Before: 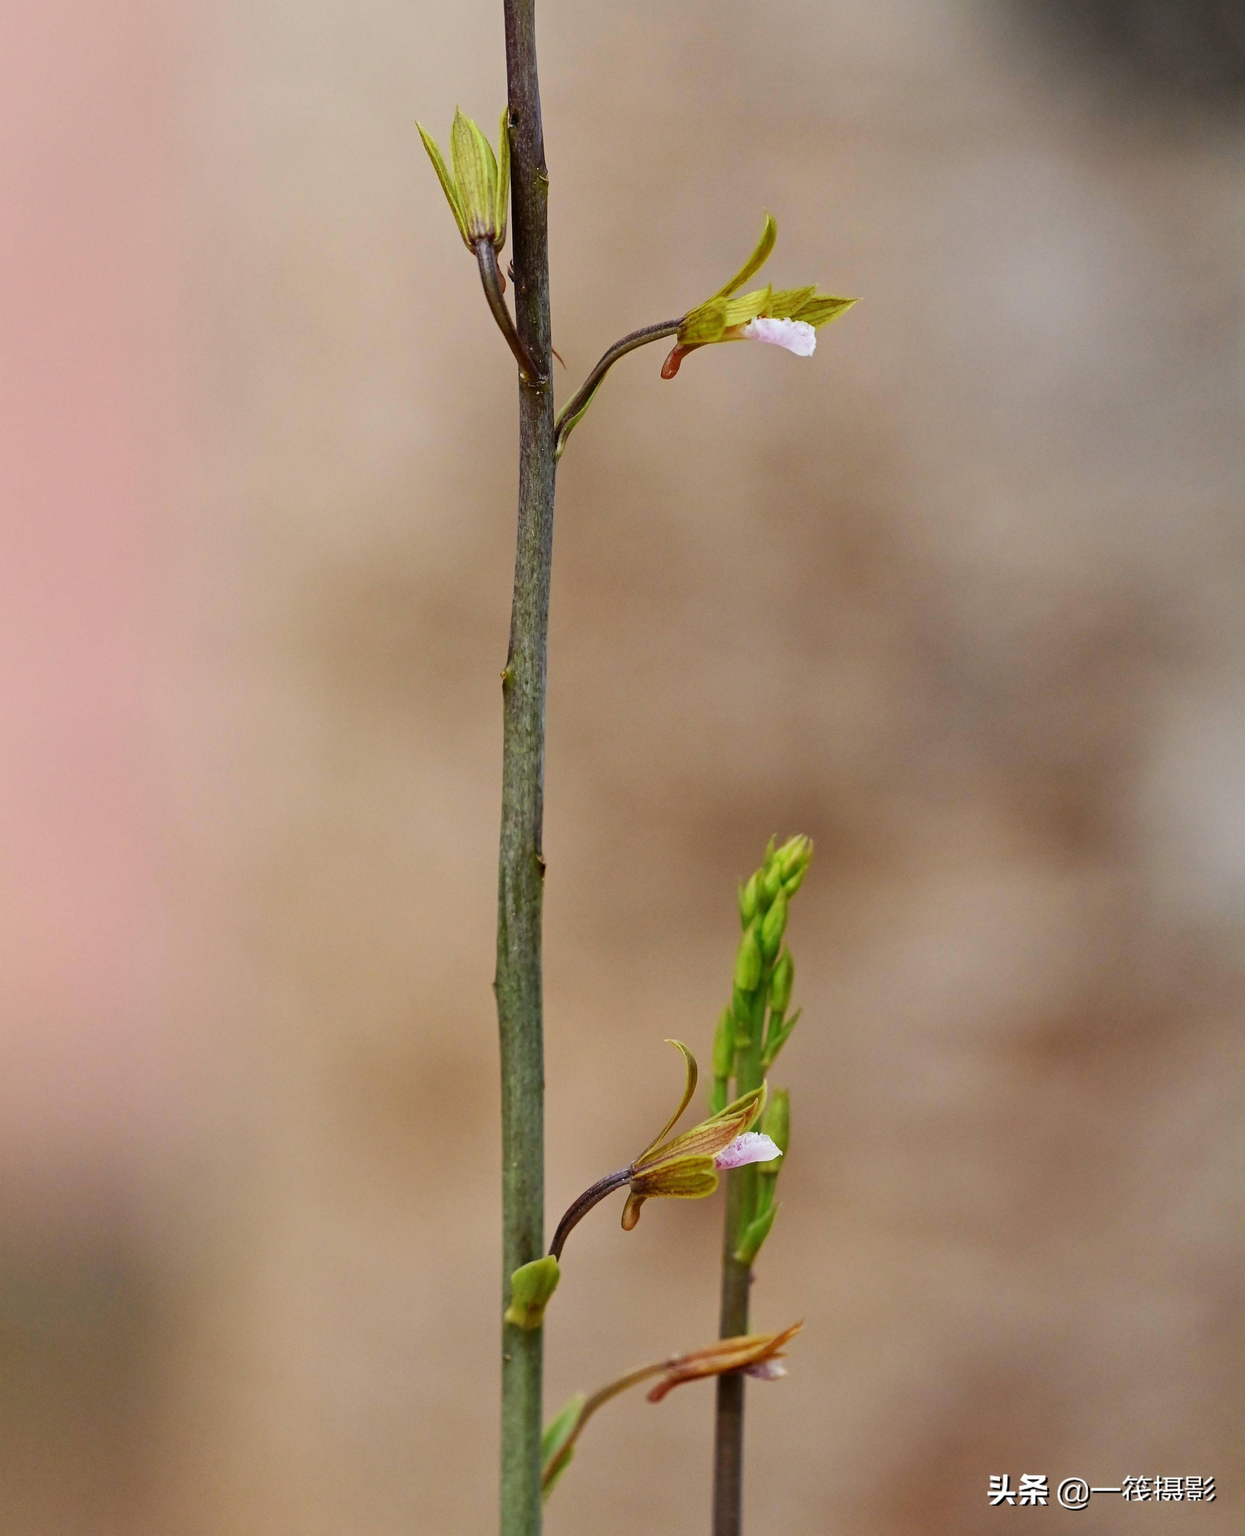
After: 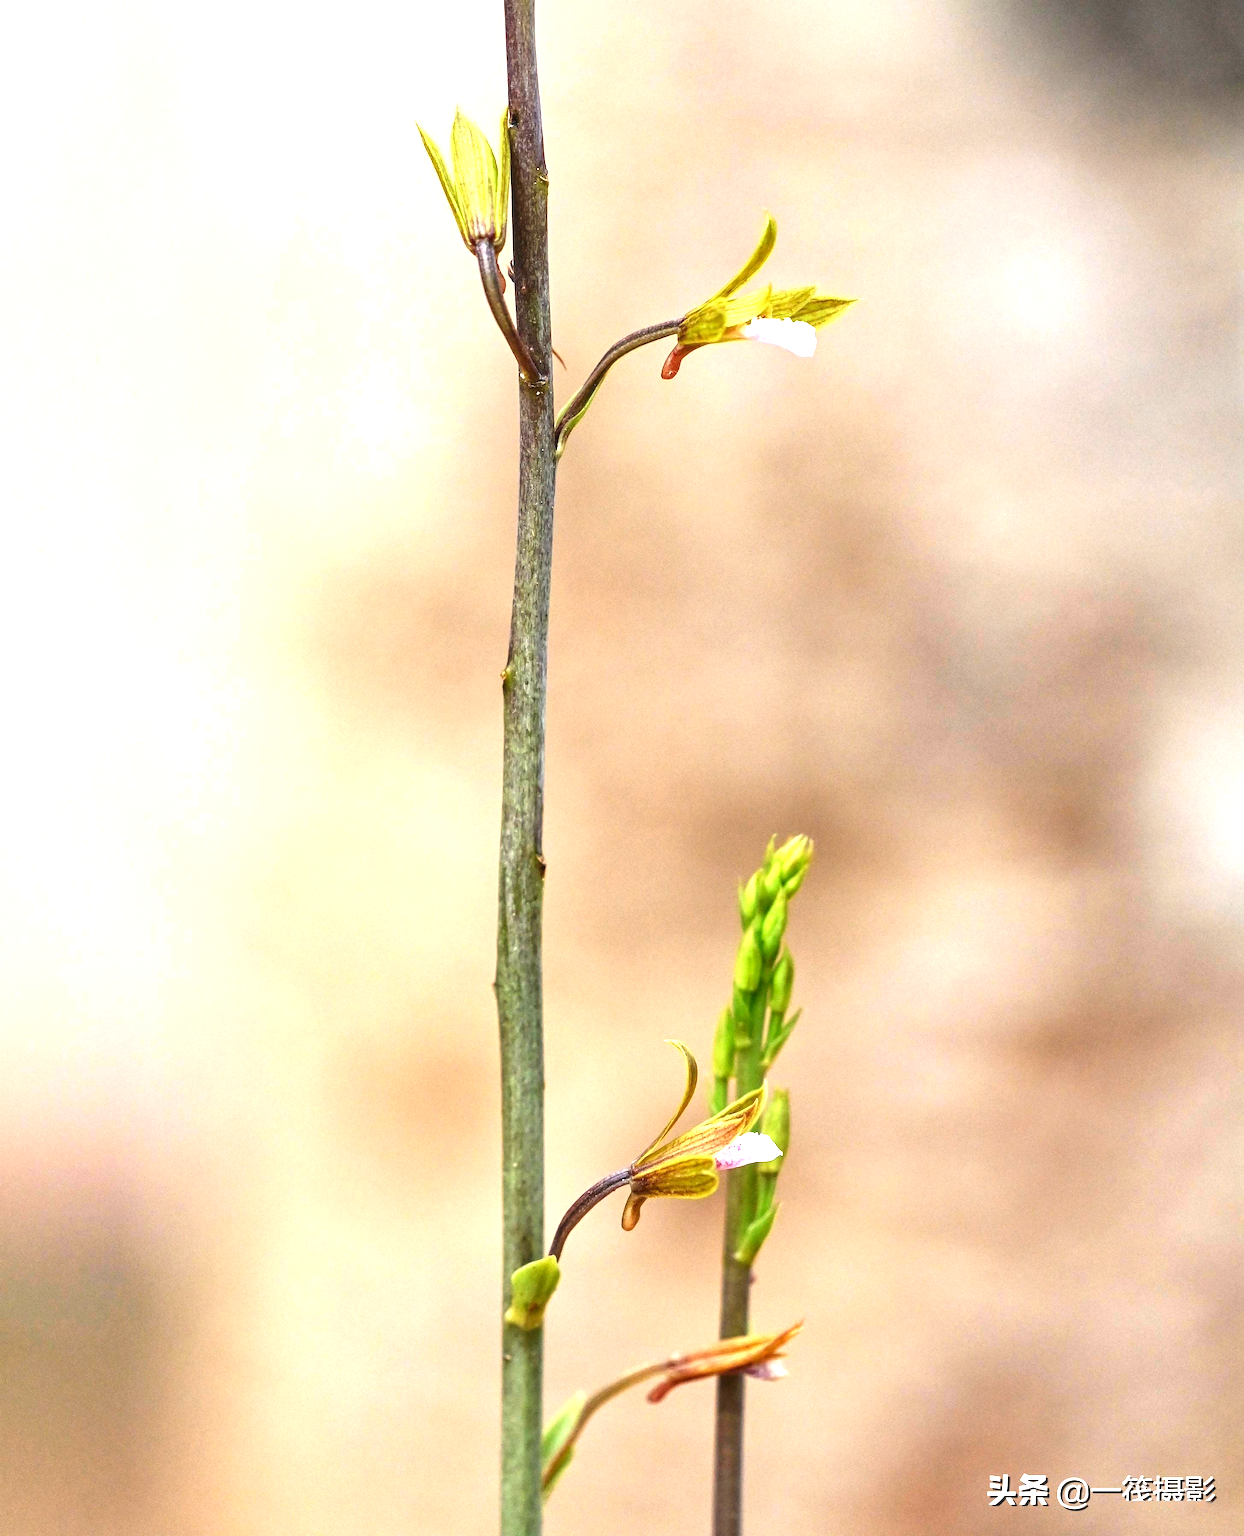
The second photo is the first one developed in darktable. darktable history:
local contrast: on, module defaults
exposure: black level correction 0, exposure 1.5 EV, compensate exposure bias true, compensate highlight preservation false
